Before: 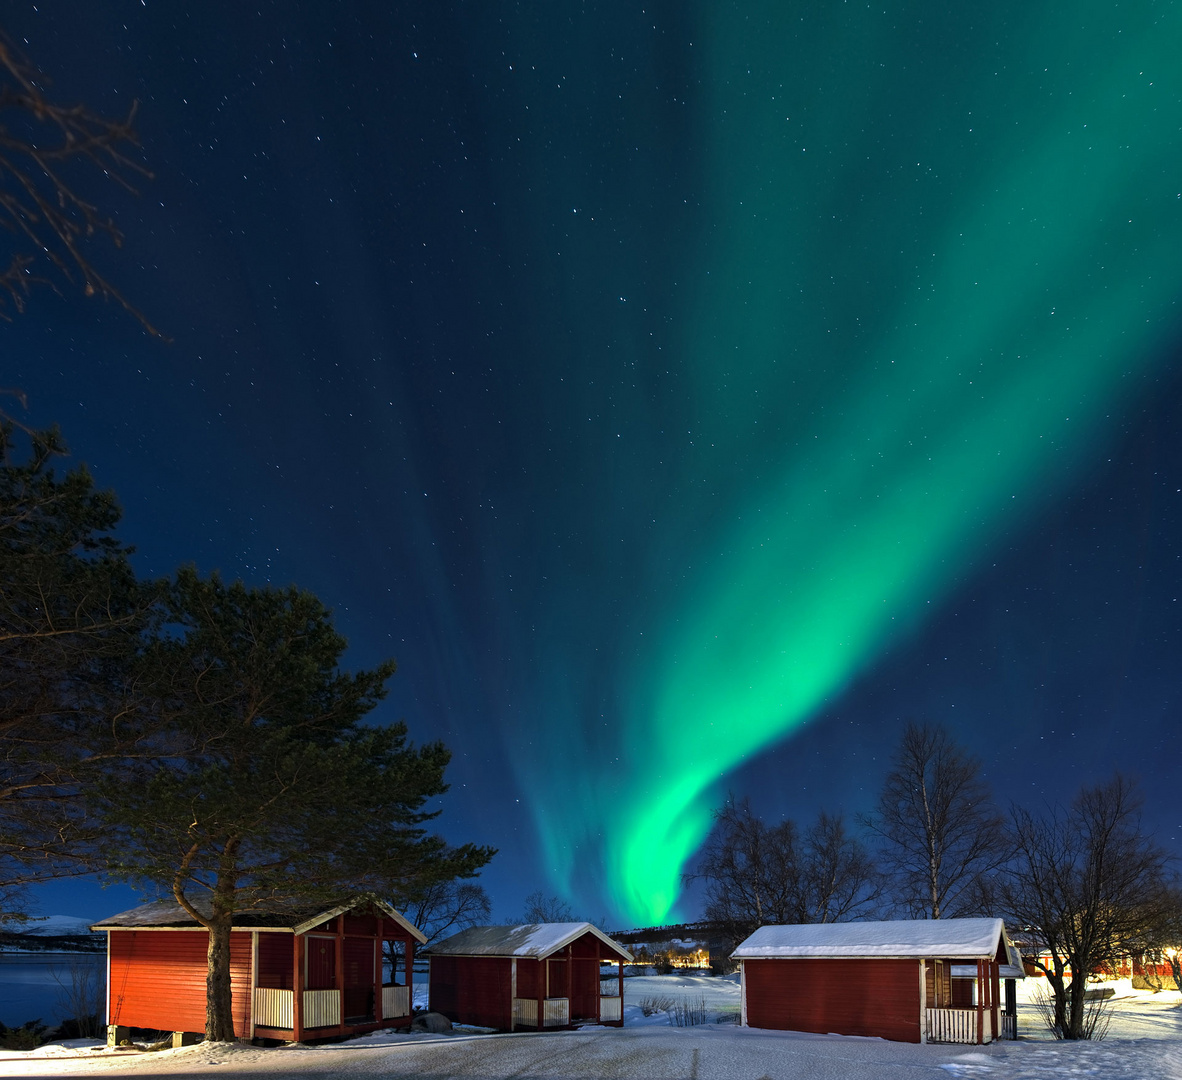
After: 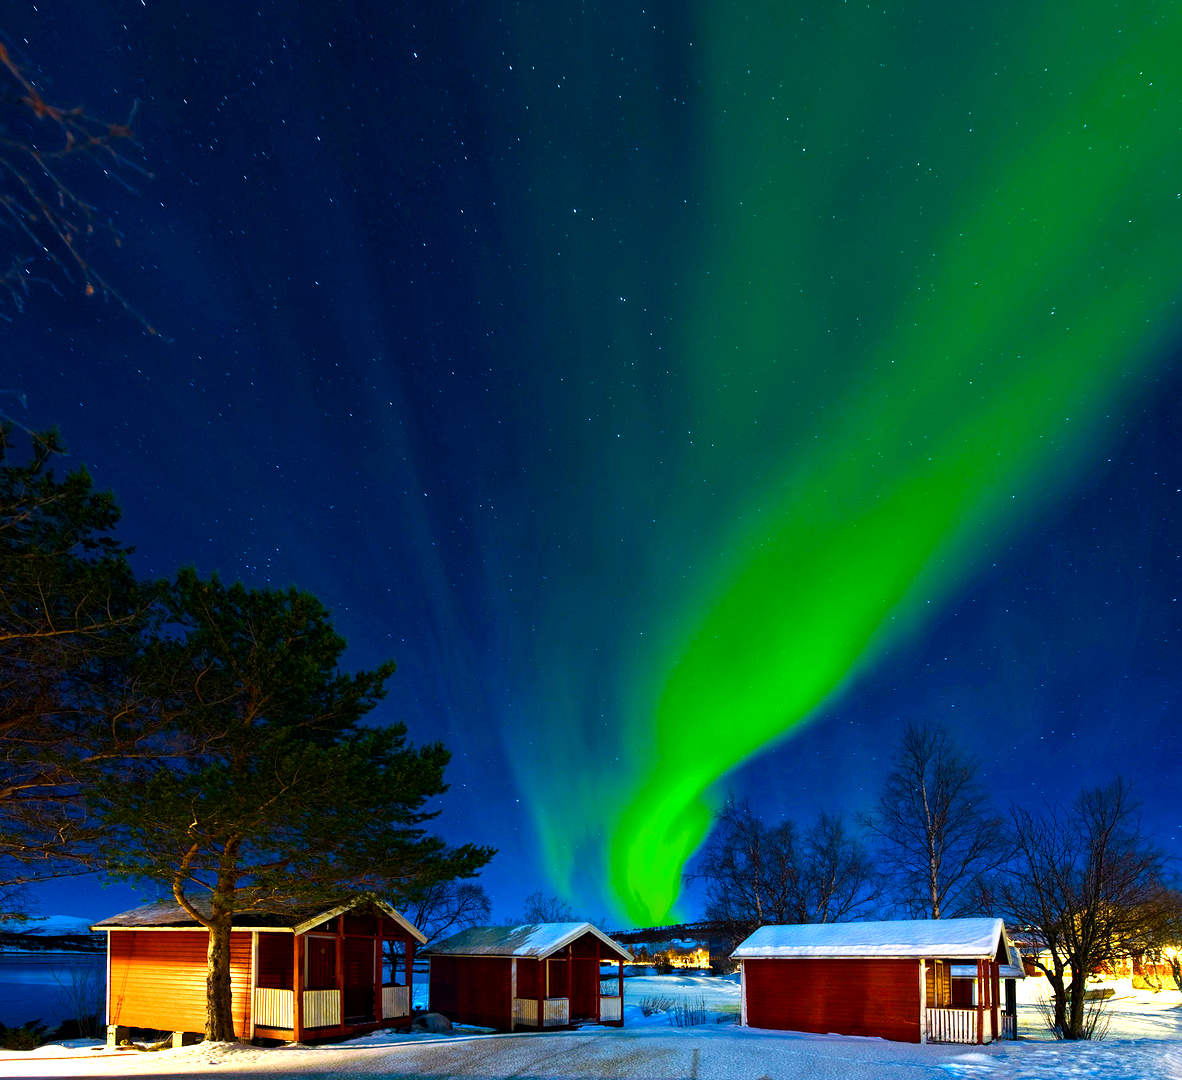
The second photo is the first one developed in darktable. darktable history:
color balance rgb: linear chroma grading › shadows -2.2%, linear chroma grading › highlights -15%, linear chroma grading › global chroma -10%, linear chroma grading › mid-tones -10%, perceptual saturation grading › global saturation 45%, perceptual saturation grading › highlights -50%, perceptual saturation grading › shadows 30%, perceptual brilliance grading › global brilliance 18%, global vibrance 45%
color zones: curves: ch0 [(0.099, 0.624) (0.257, 0.596) (0.384, 0.376) (0.529, 0.492) (0.697, 0.564) (0.768, 0.532) (0.908, 0.644)]; ch1 [(0.112, 0.564) (0.254, 0.612) (0.432, 0.676) (0.592, 0.456) (0.743, 0.684) (0.888, 0.536)]; ch2 [(0.25, 0.5) (0.469, 0.36) (0.75, 0.5)]
